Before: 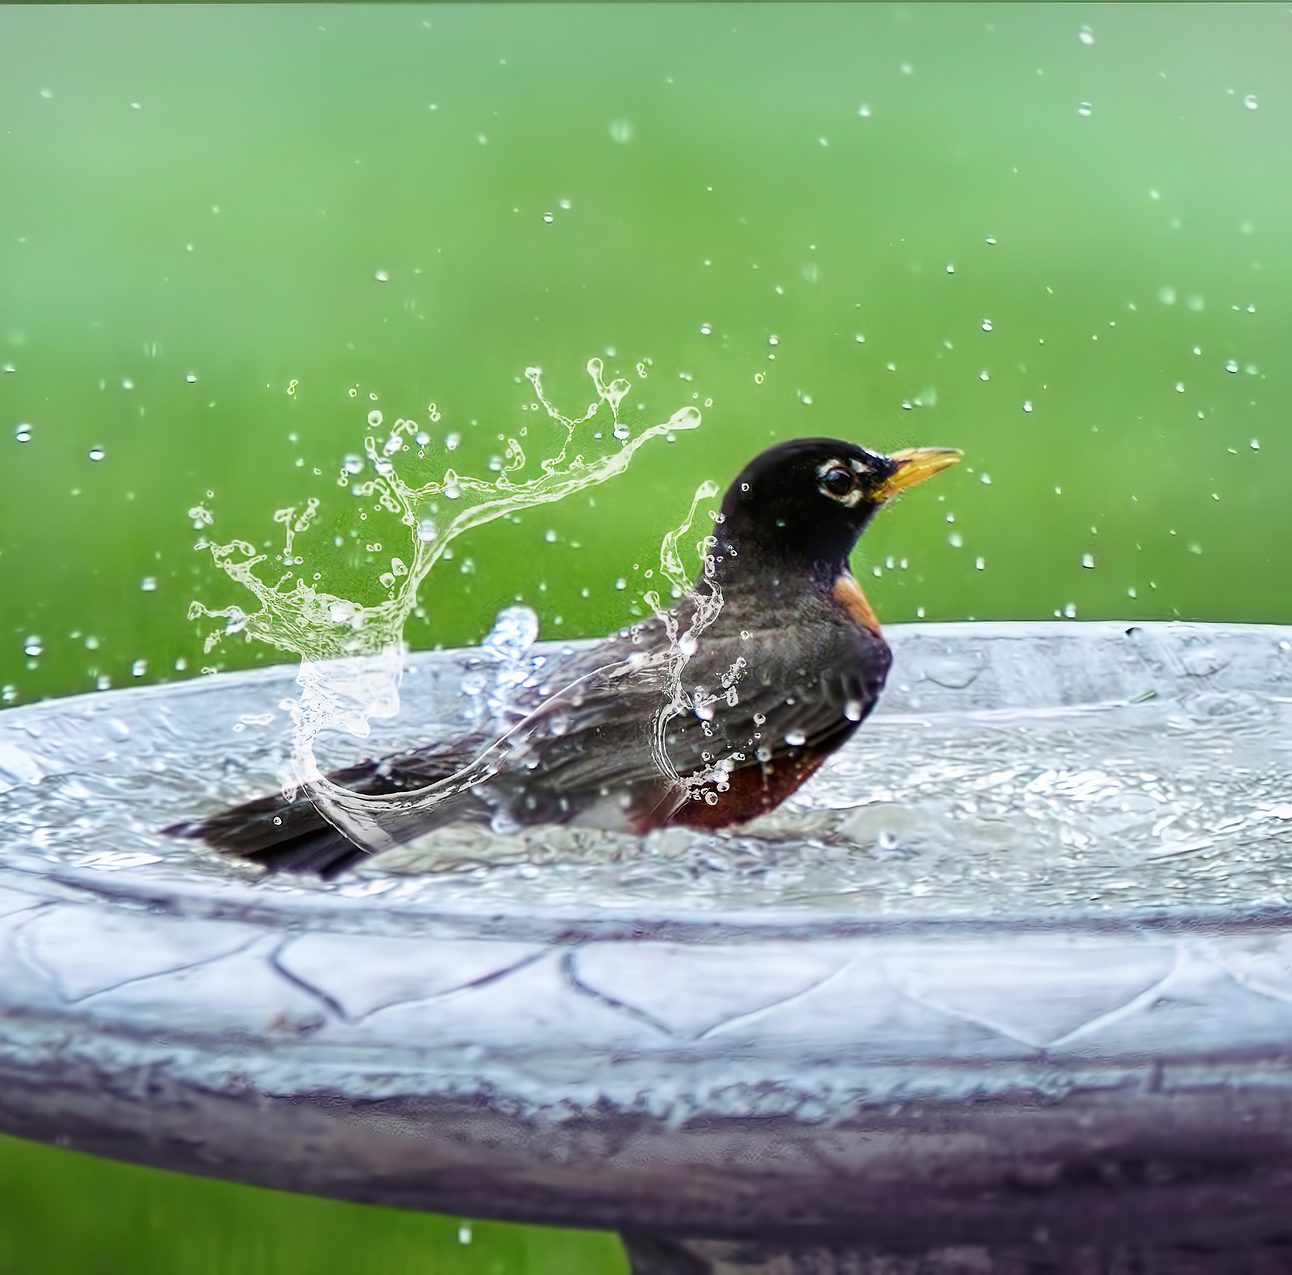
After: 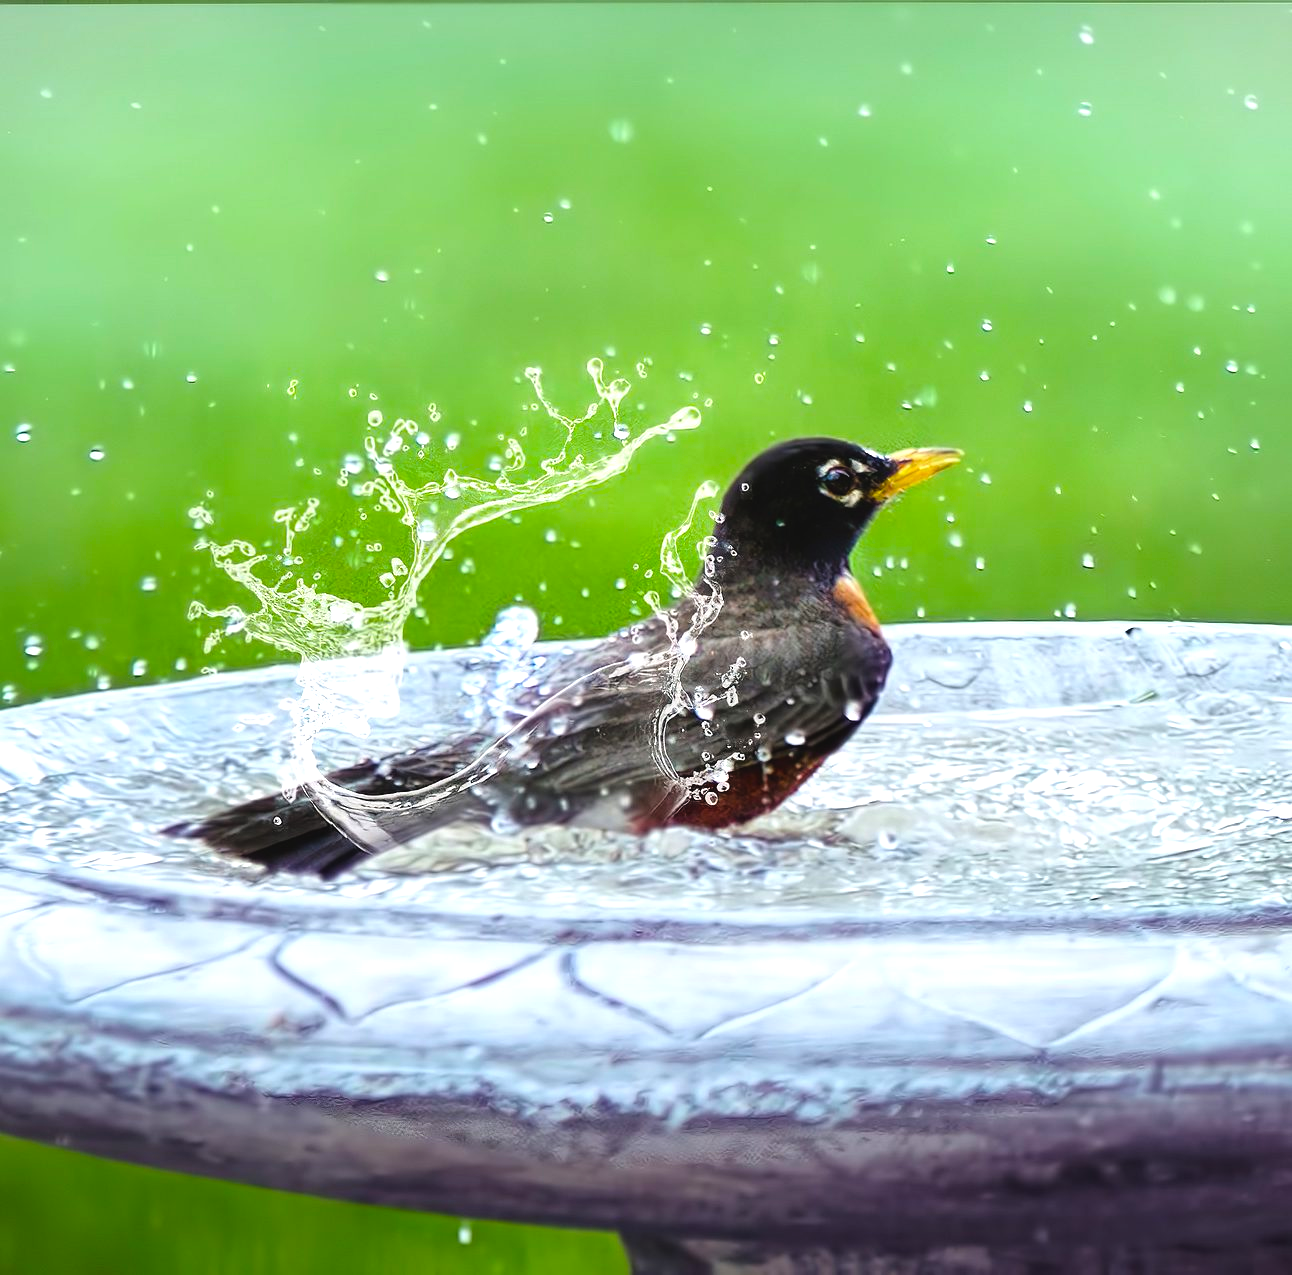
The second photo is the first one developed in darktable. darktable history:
tone equalizer: -8 EV -0.439 EV, -7 EV -0.384 EV, -6 EV -0.315 EV, -5 EV -0.251 EV, -3 EV 0.212 EV, -2 EV 0.337 EV, -1 EV 0.369 EV, +0 EV 0.413 EV
color balance rgb: global offset › luminance 0.493%, global offset › hue 58.42°, perceptual saturation grading › global saturation 25.811%
